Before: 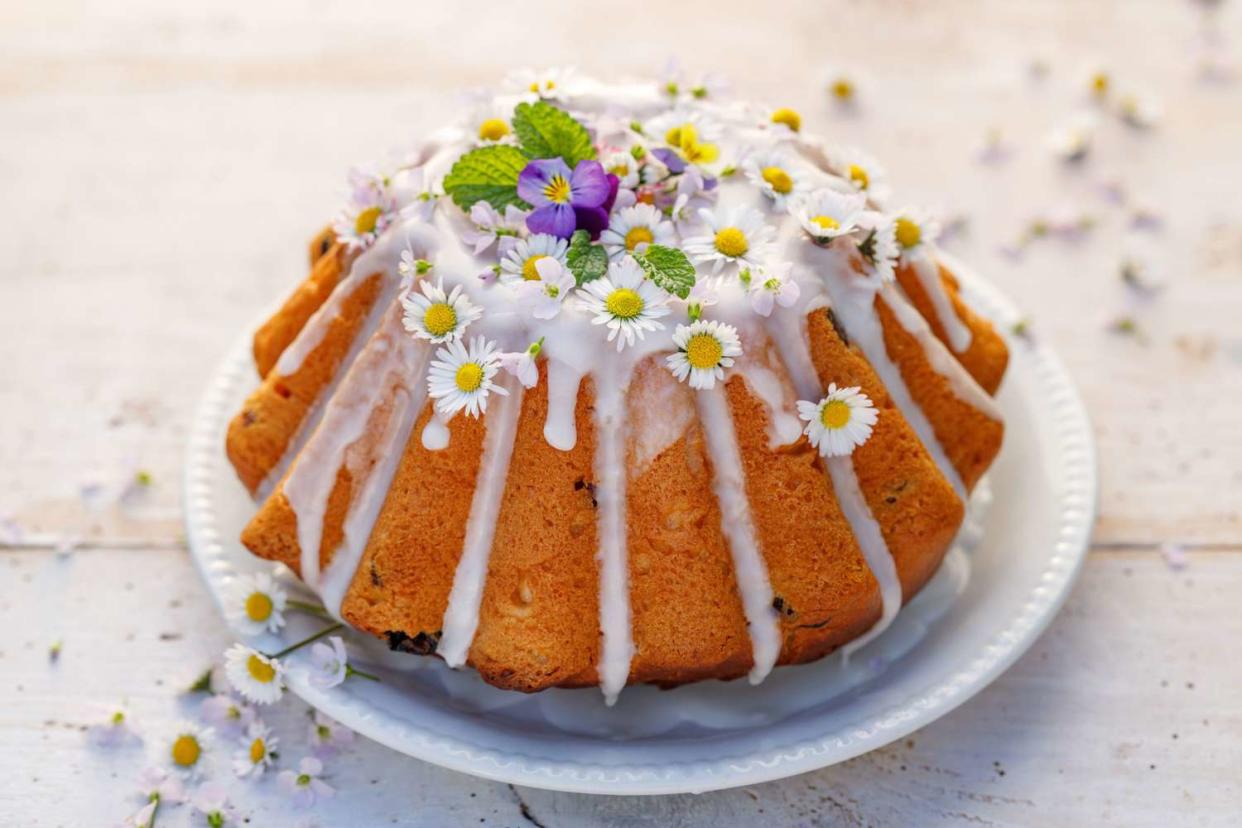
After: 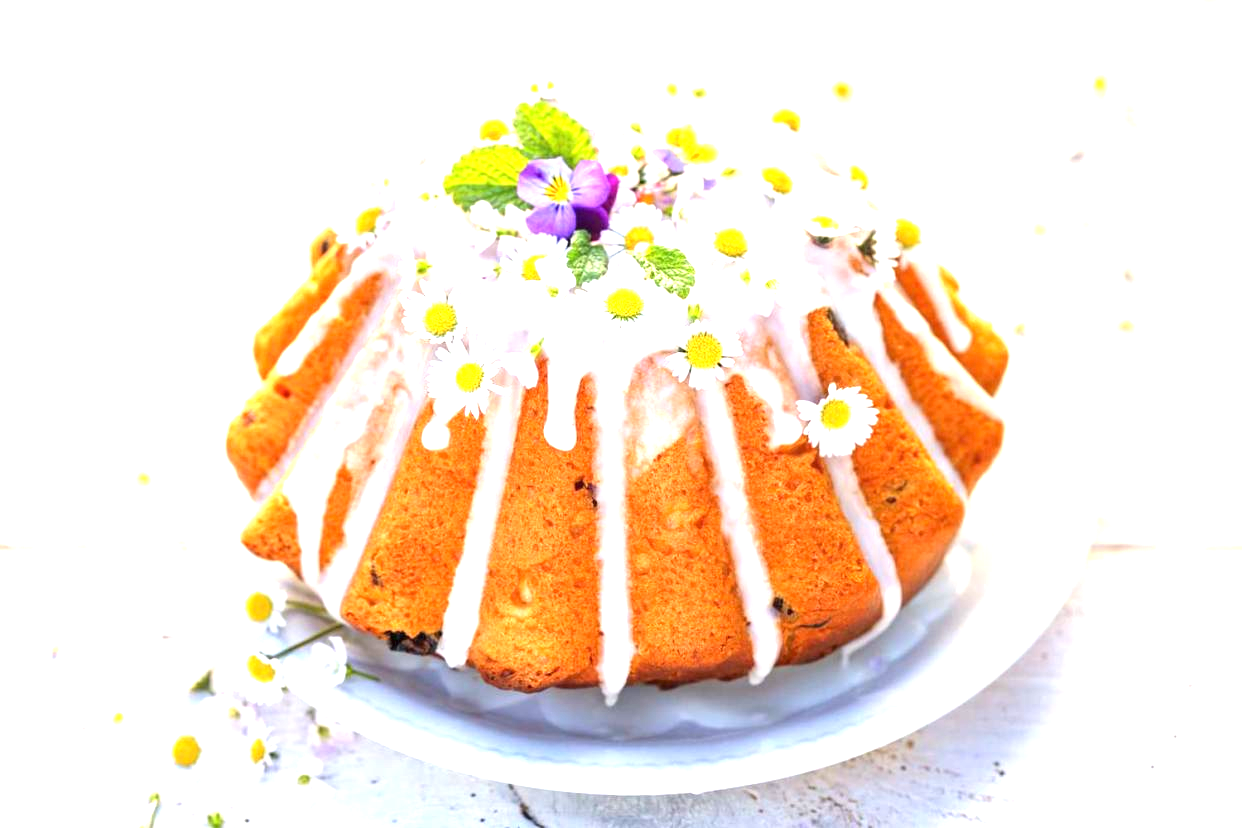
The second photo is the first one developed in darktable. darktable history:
exposure: black level correction 0, exposure 1.625 EV, compensate exposure bias true, compensate highlight preservation false
